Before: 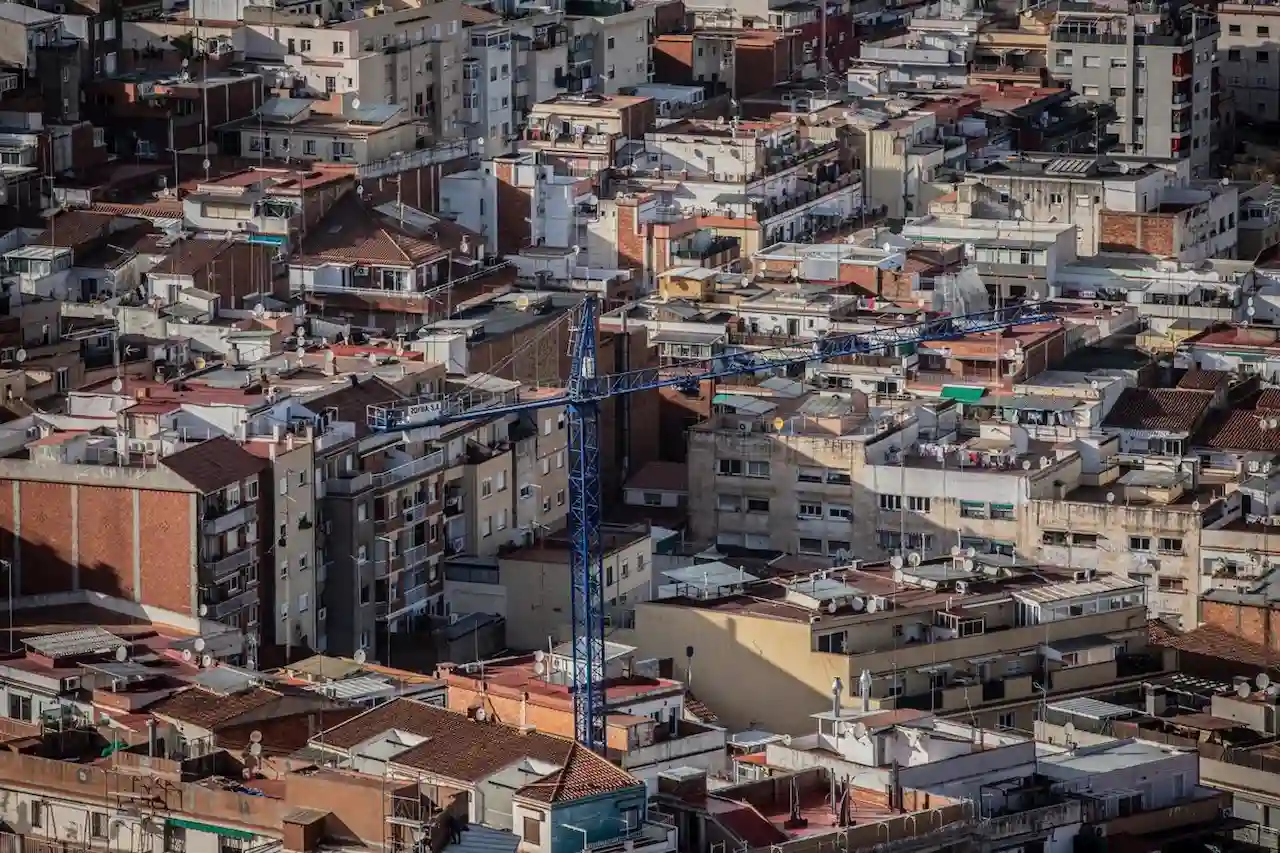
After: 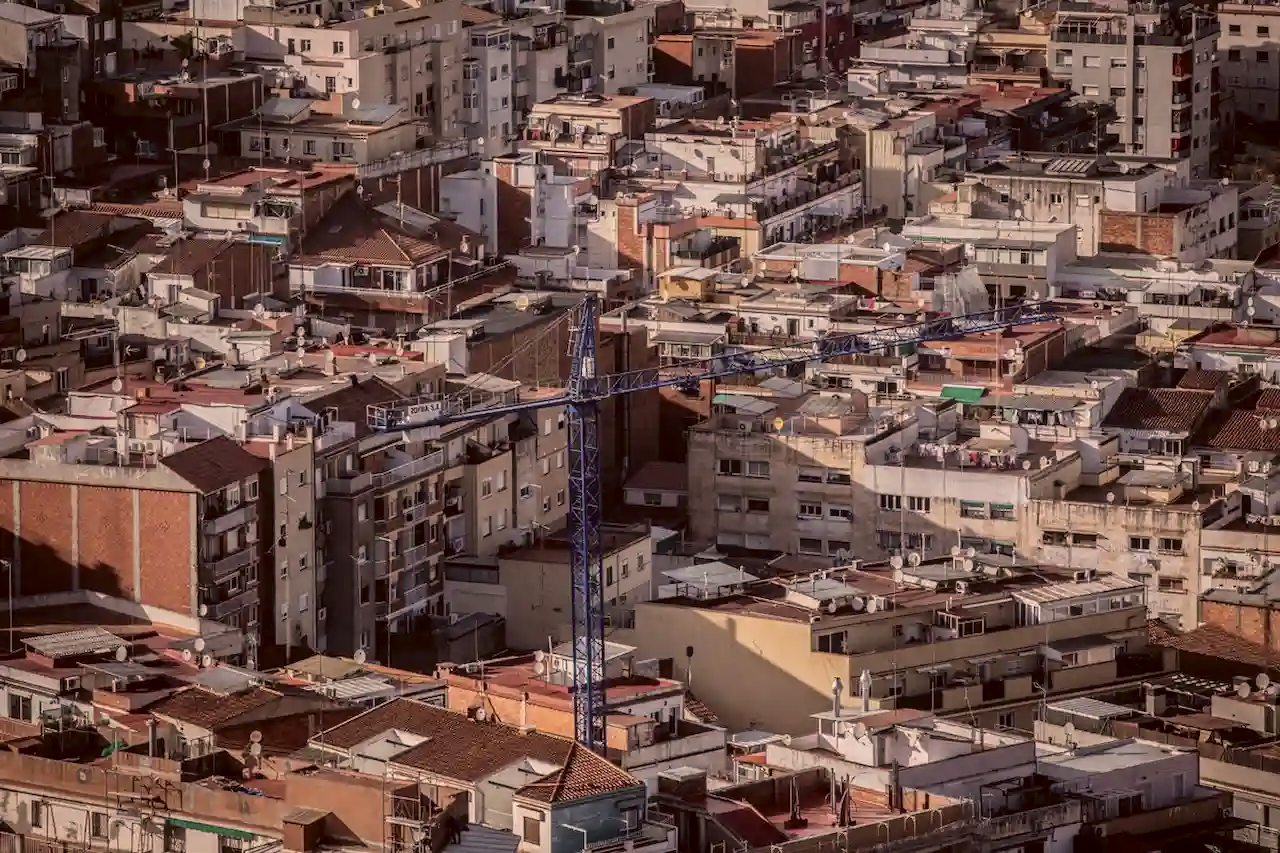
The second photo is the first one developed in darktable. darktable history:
color correction: highlights a* 10.25, highlights b* 9.75, shadows a* 8.9, shadows b* 8.05, saturation 0.813
